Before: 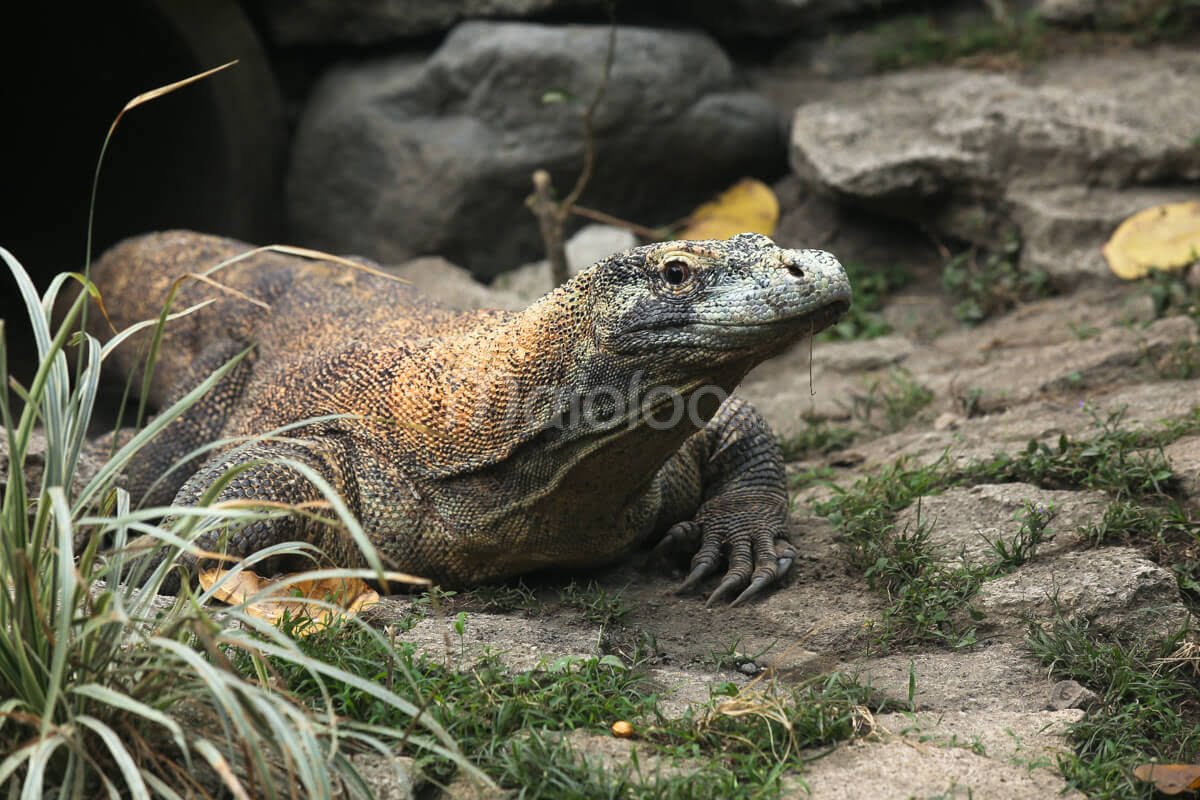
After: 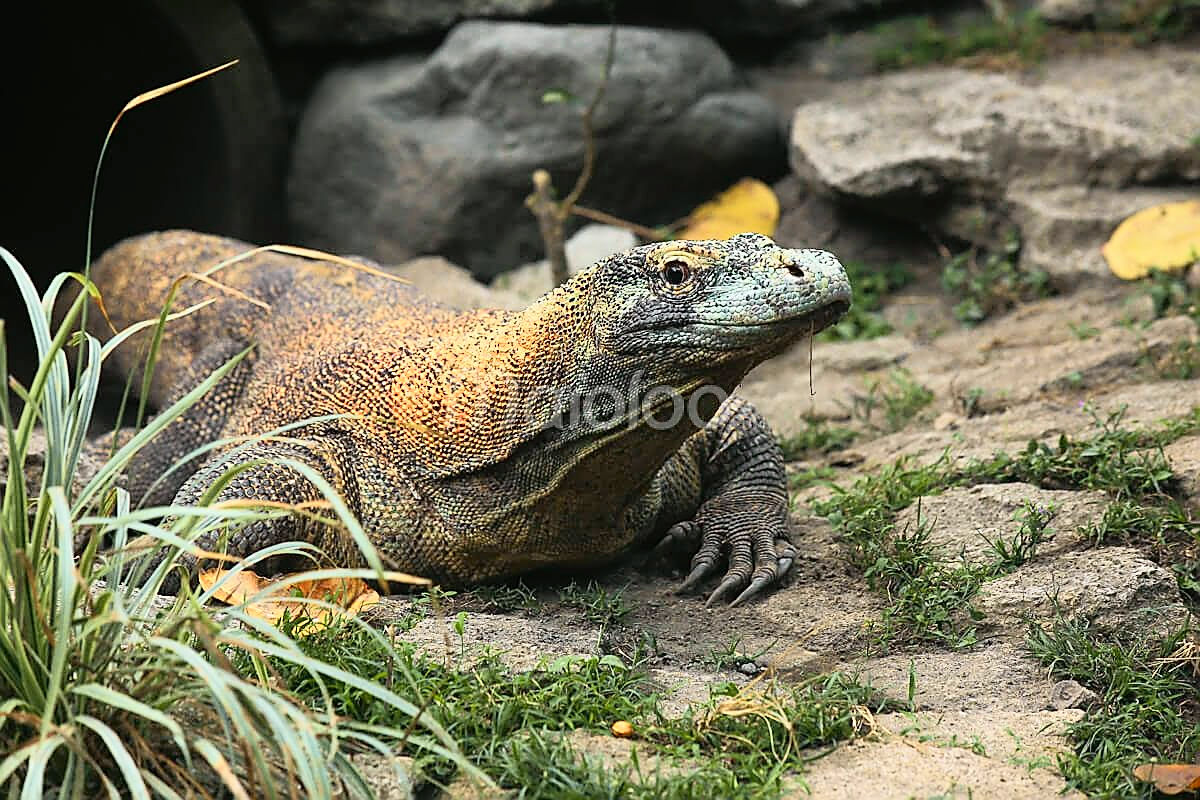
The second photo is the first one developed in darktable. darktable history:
tone curve: curves: ch0 [(0, 0.005) (0.103, 0.097) (0.18, 0.22) (0.4, 0.485) (0.5, 0.612) (0.668, 0.787) (0.823, 0.894) (1, 0.971)]; ch1 [(0, 0) (0.172, 0.123) (0.324, 0.253) (0.396, 0.388) (0.478, 0.461) (0.499, 0.498) (0.522, 0.528) (0.609, 0.686) (0.704, 0.818) (1, 1)]; ch2 [(0, 0) (0.411, 0.424) (0.496, 0.501) (0.515, 0.514) (0.555, 0.585) (0.641, 0.69) (1, 1)], color space Lab, independent channels, preserve colors none
sharpen: radius 1.4, amount 1.25, threshold 0.7
